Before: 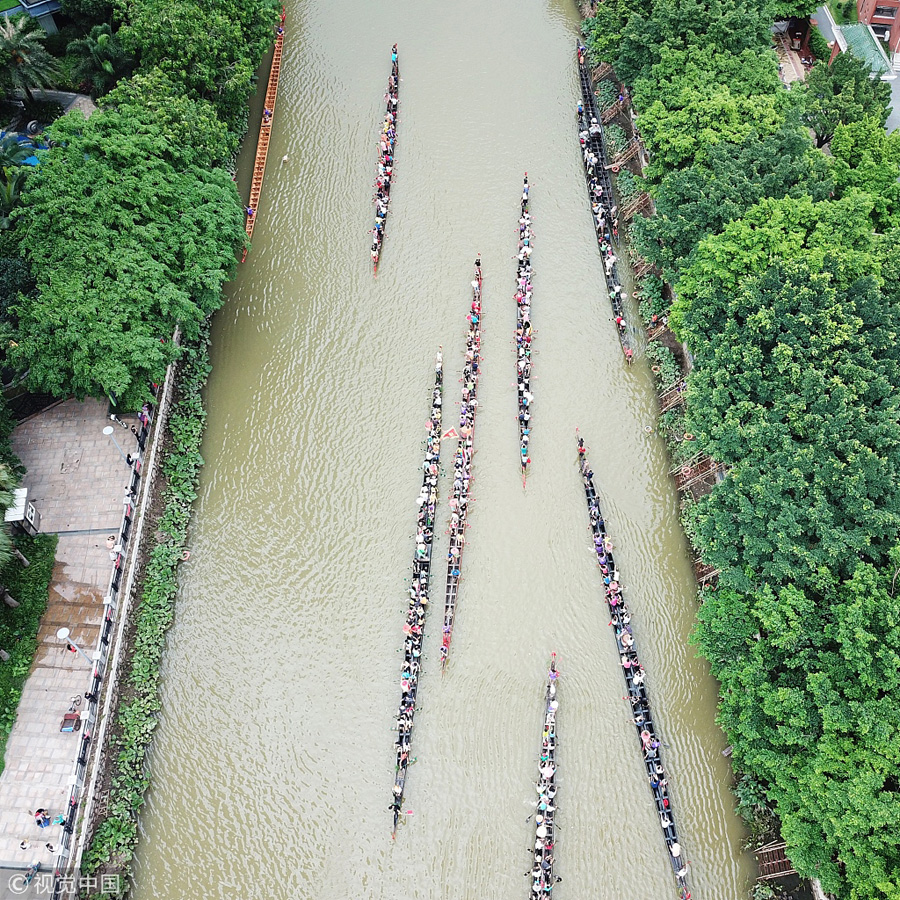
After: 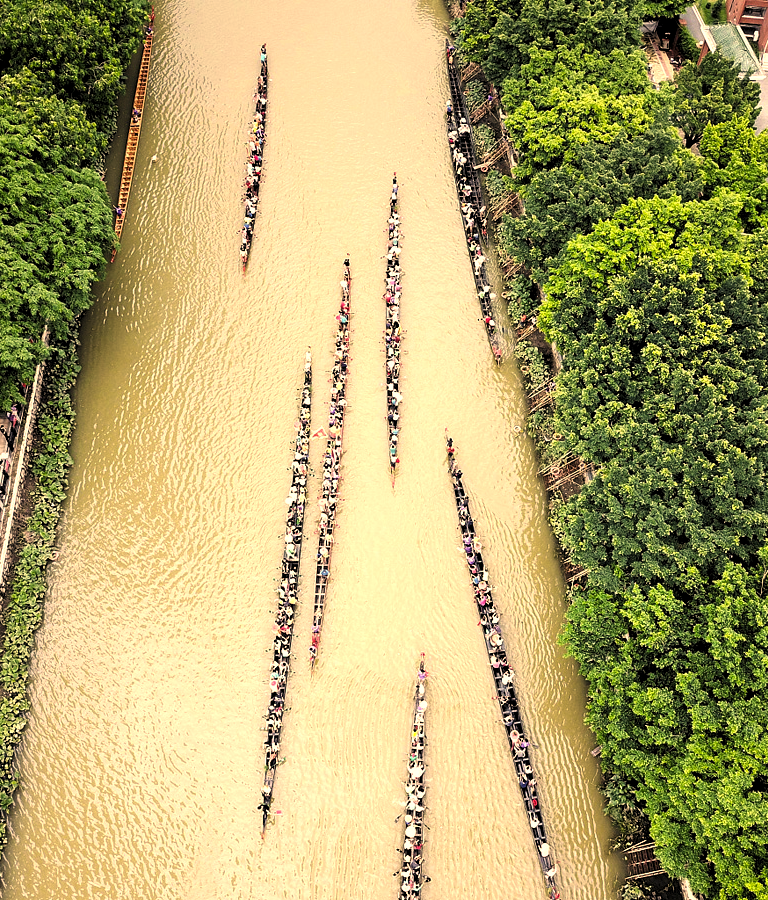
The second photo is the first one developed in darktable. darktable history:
crop and rotate: left 14.584%
color correction: highlights a* 15, highlights b* 31.55
levels: levels [0.129, 0.519, 0.867]
